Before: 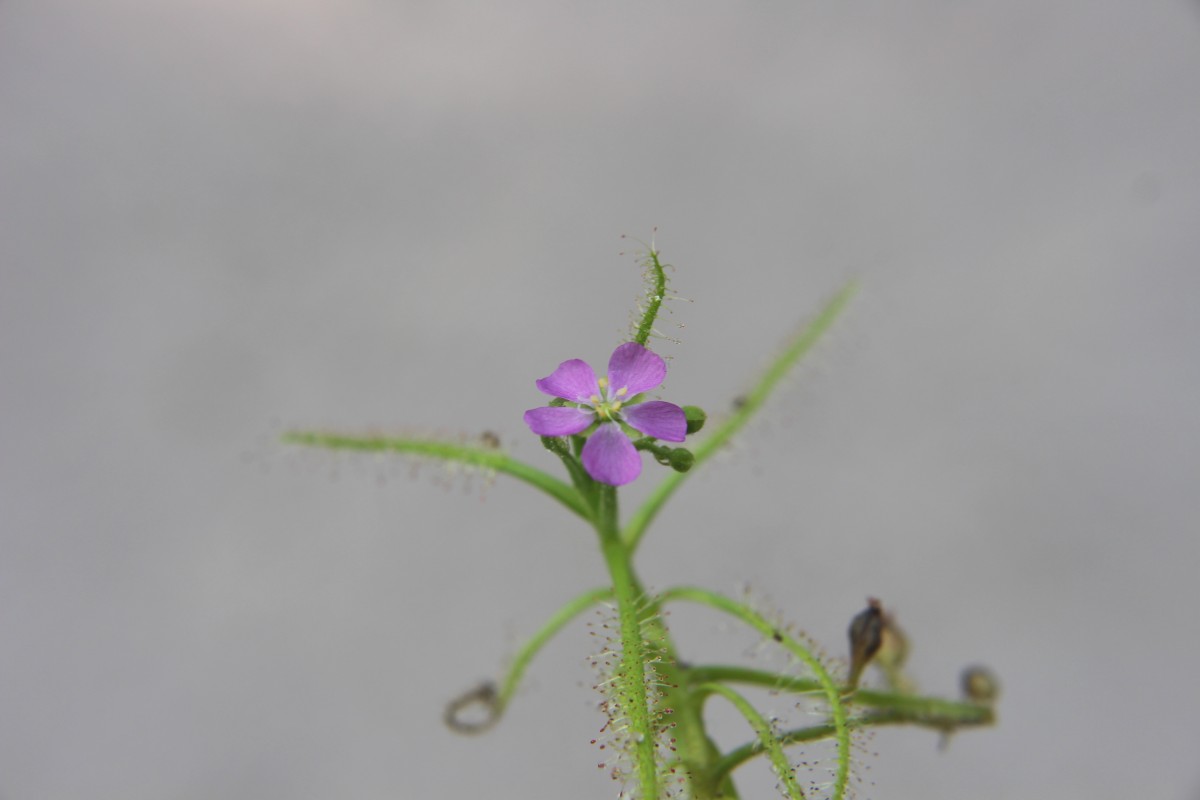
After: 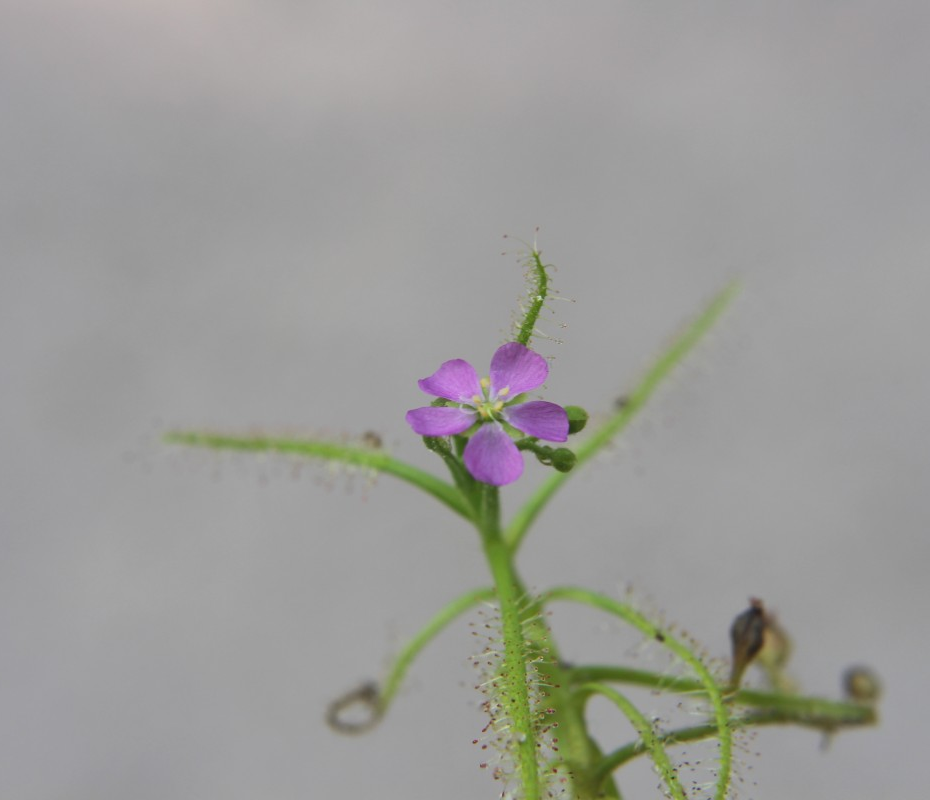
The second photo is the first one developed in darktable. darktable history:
crop: left 9.847%, right 12.582%
